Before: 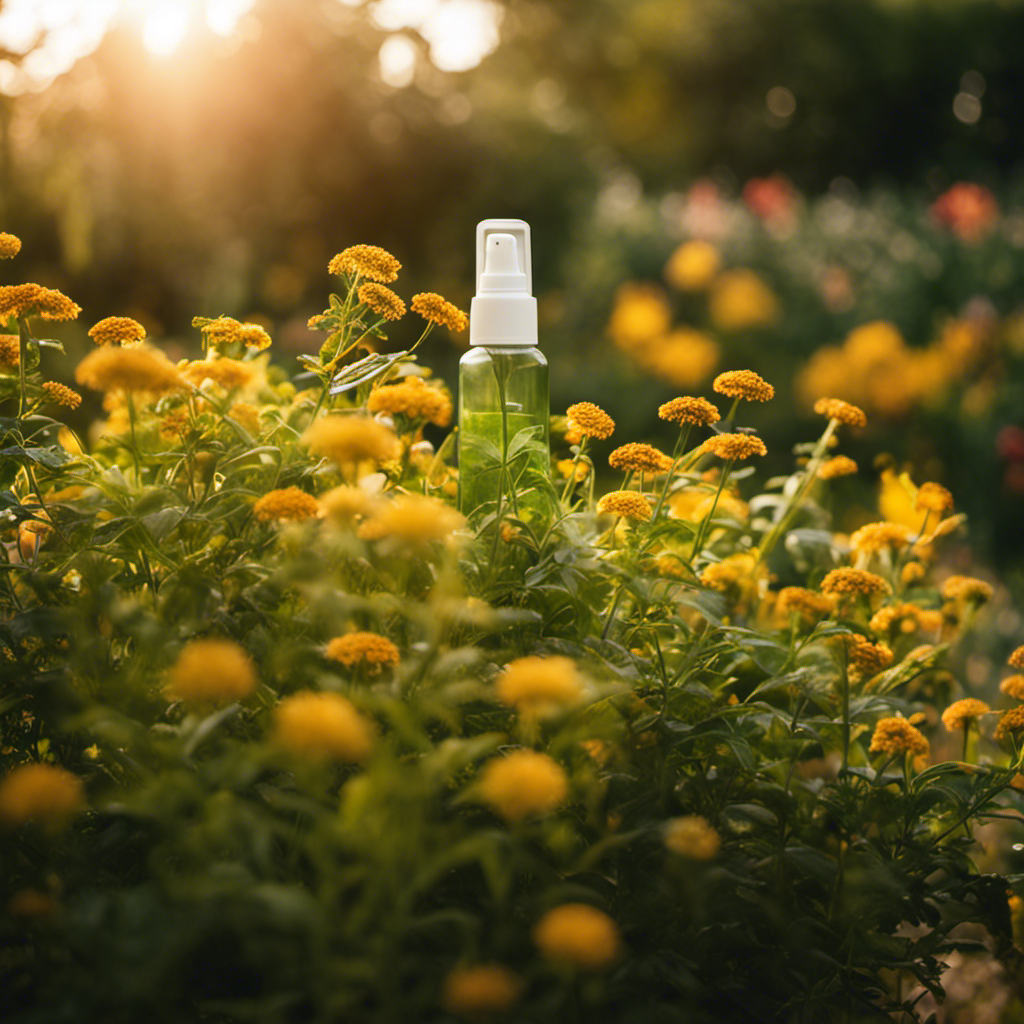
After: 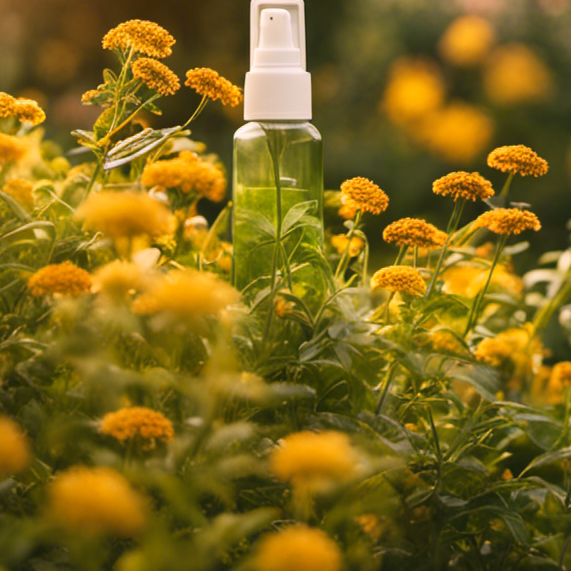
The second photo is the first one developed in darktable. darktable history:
crop and rotate: left 22.13%, top 22.054%, right 22.026%, bottom 22.102%
color correction: highlights a* 7.34, highlights b* 4.37
white balance: emerald 1
